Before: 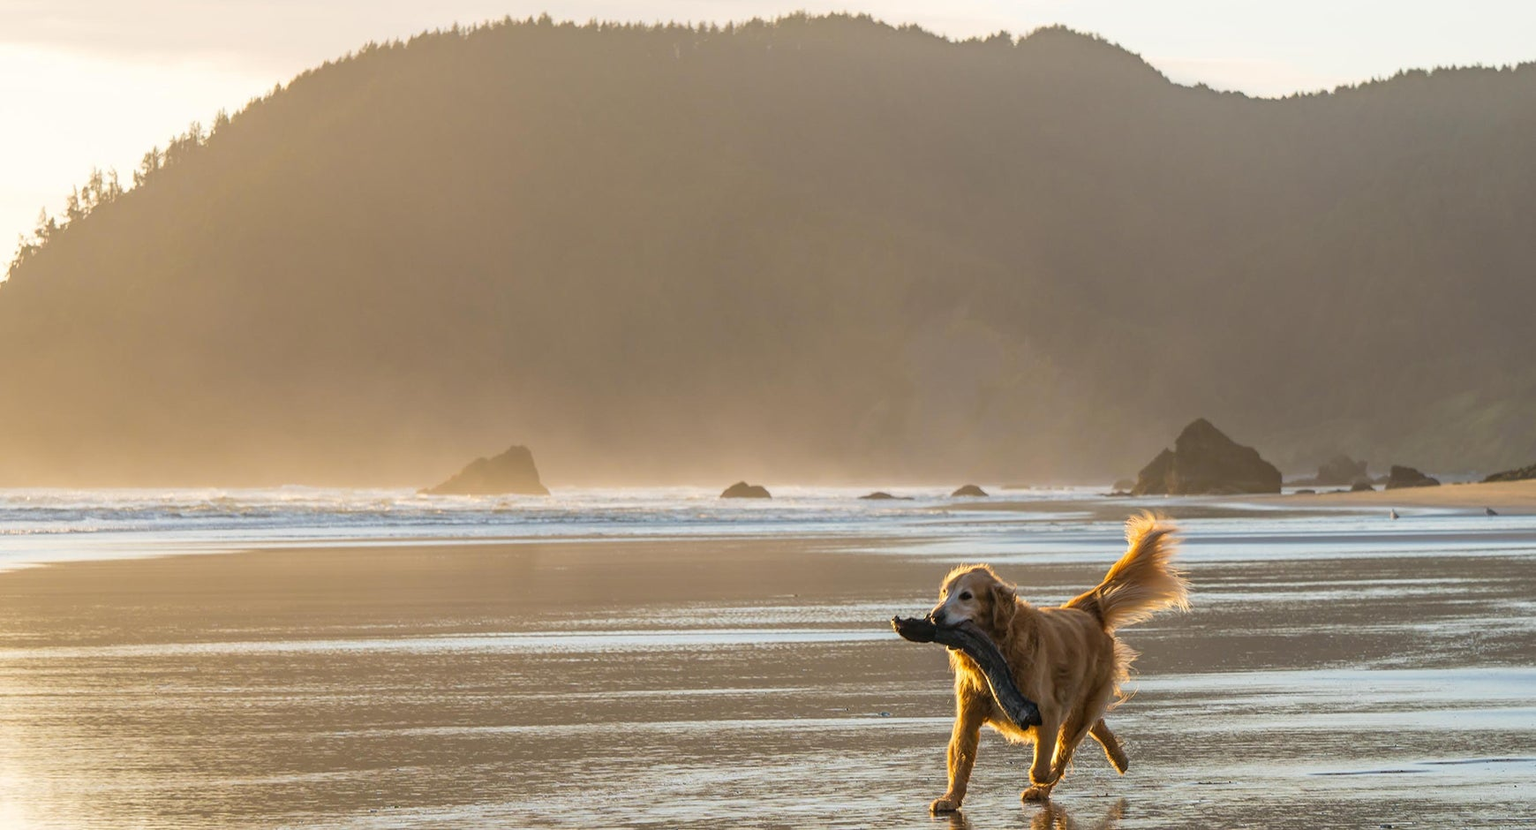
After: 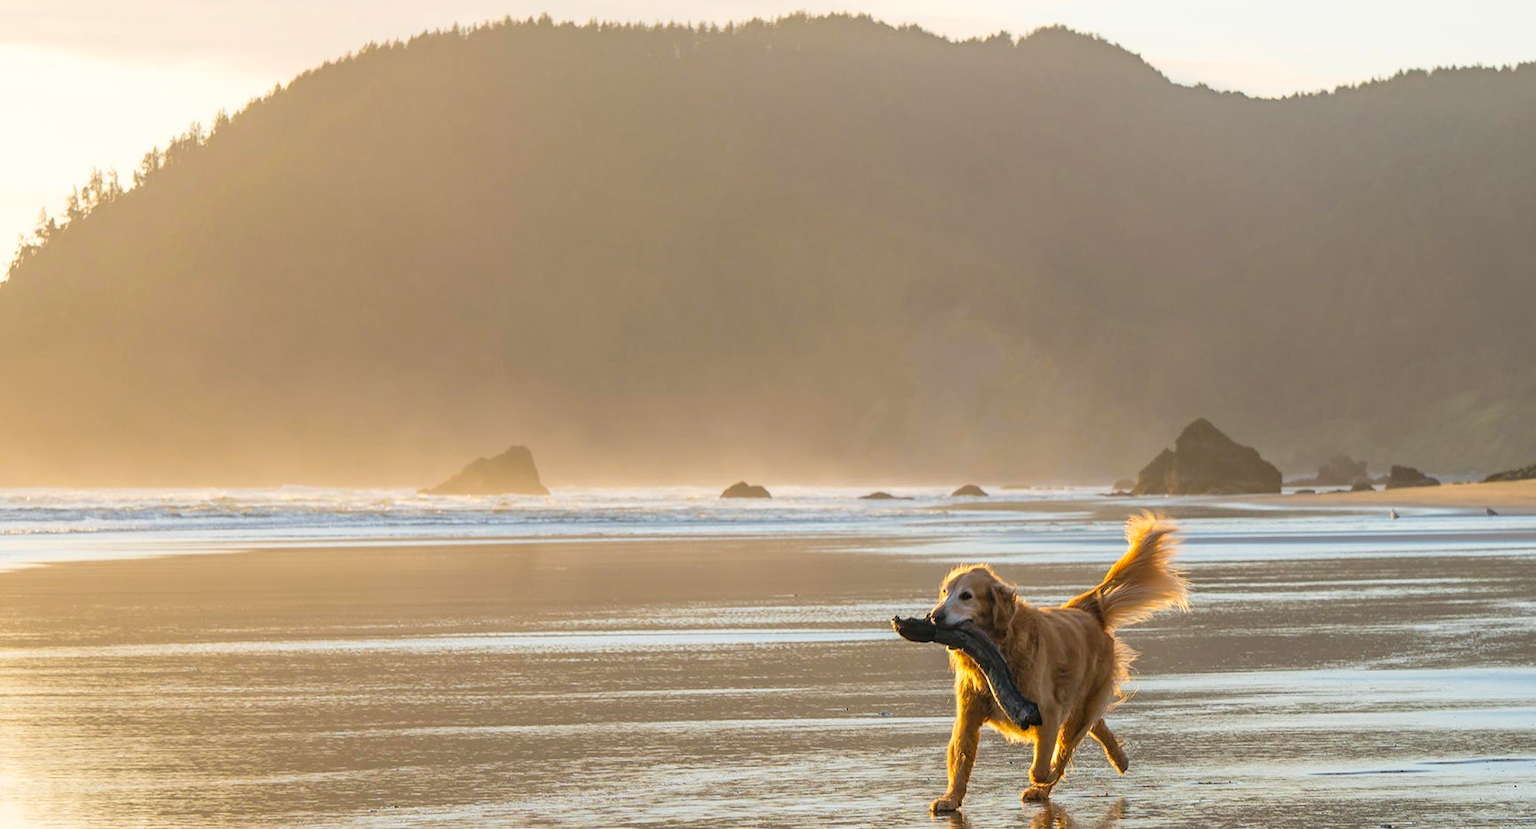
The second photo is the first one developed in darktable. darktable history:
contrast brightness saturation: contrast 0.073, brightness 0.079, saturation 0.177
